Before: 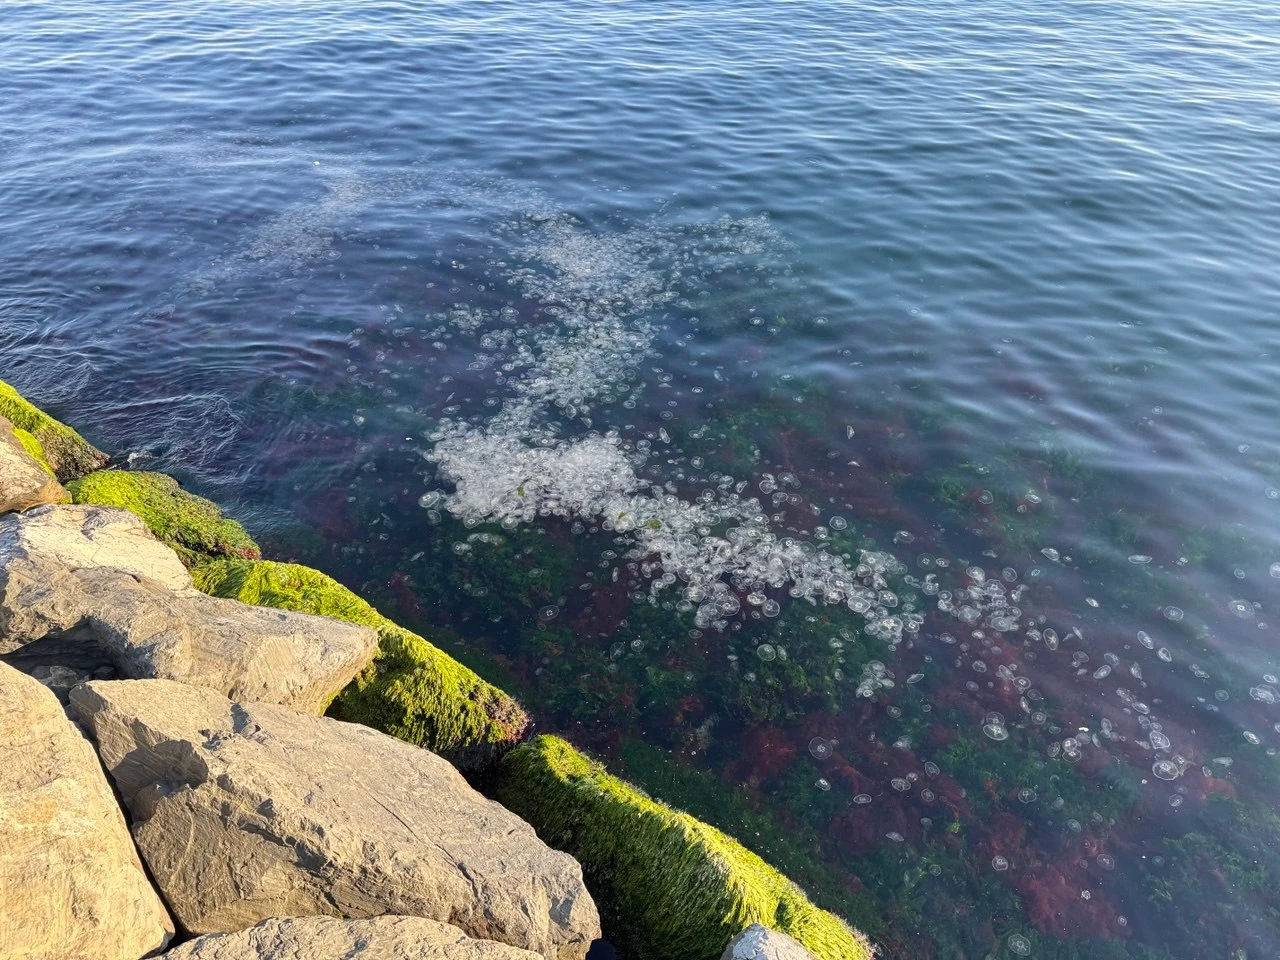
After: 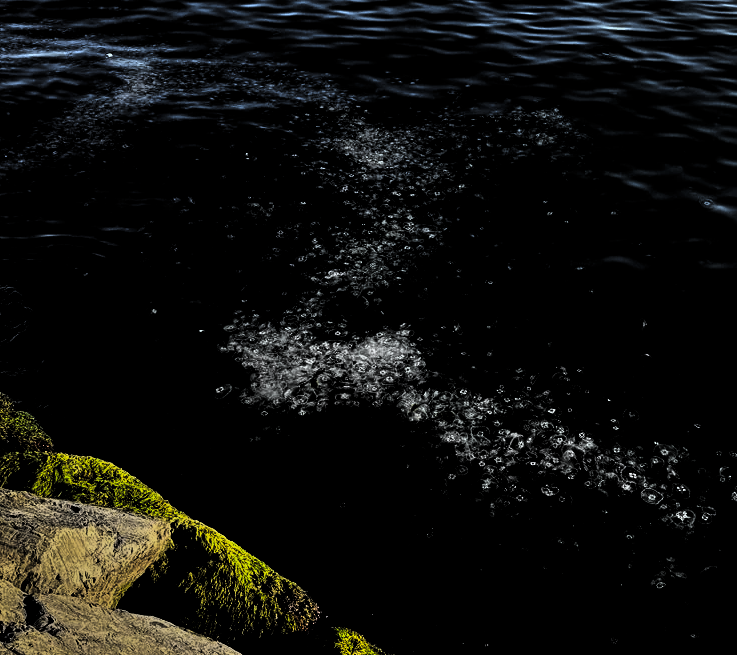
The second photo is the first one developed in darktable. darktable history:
color balance rgb: perceptual saturation grading › global saturation 0.844%, perceptual saturation grading › mid-tones 6.128%, perceptual saturation grading › shadows 71.991%
crop: left 16.203%, top 11.331%, right 26.16%, bottom 20.387%
tone curve: curves: ch0 [(0, 0) (0.11, 0.081) (0.256, 0.259) (0.398, 0.475) (0.498, 0.611) (0.65, 0.757) (0.835, 0.883) (1, 0.961)]; ch1 [(0, 0) (0.346, 0.307) (0.408, 0.369) (0.453, 0.457) (0.482, 0.479) (0.502, 0.498) (0.521, 0.51) (0.553, 0.554) (0.618, 0.65) (0.693, 0.727) (1, 1)]; ch2 [(0, 0) (0.366, 0.337) (0.434, 0.46) (0.485, 0.494) (0.5, 0.494) (0.511, 0.508) (0.537, 0.55) (0.579, 0.599) (0.621, 0.693) (1, 1)], color space Lab, independent channels, preserve colors none
exposure: black level correction 0.005, exposure 0.274 EV, compensate highlight preservation false
shadows and highlights: low approximation 0.01, soften with gaussian
levels: levels [0.721, 0.937, 0.997]
contrast brightness saturation: contrast 0.196, brightness 0.163, saturation 0.219
